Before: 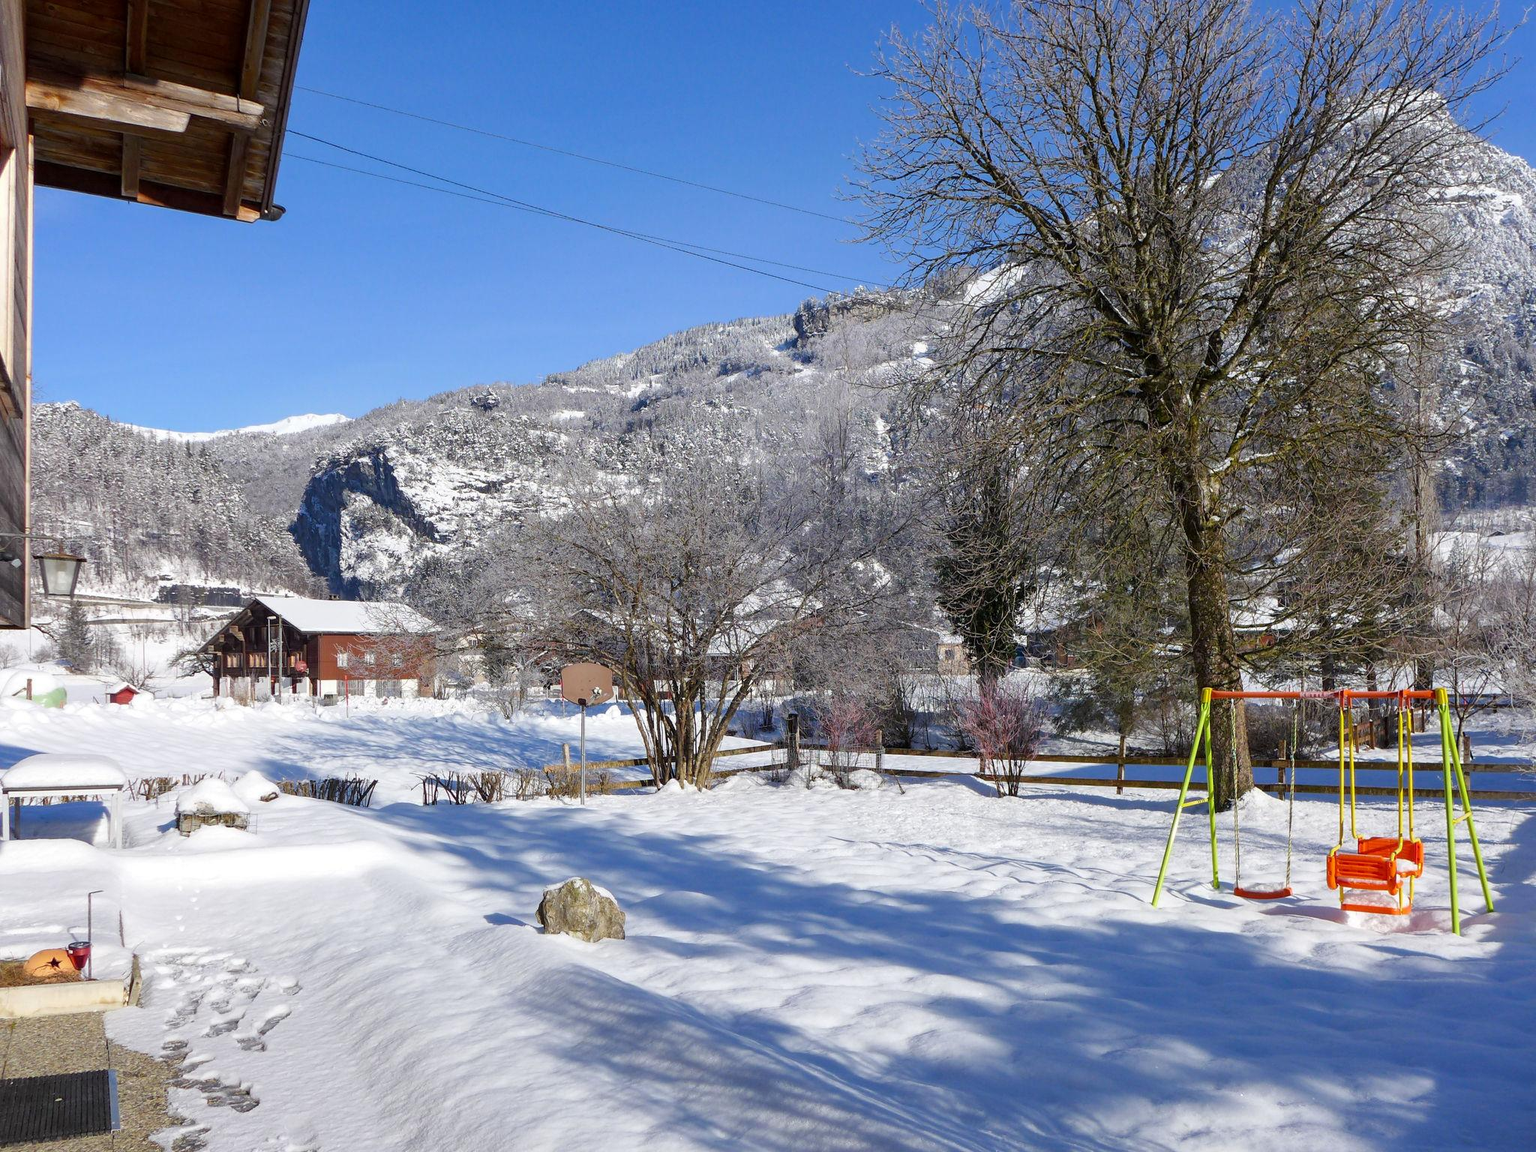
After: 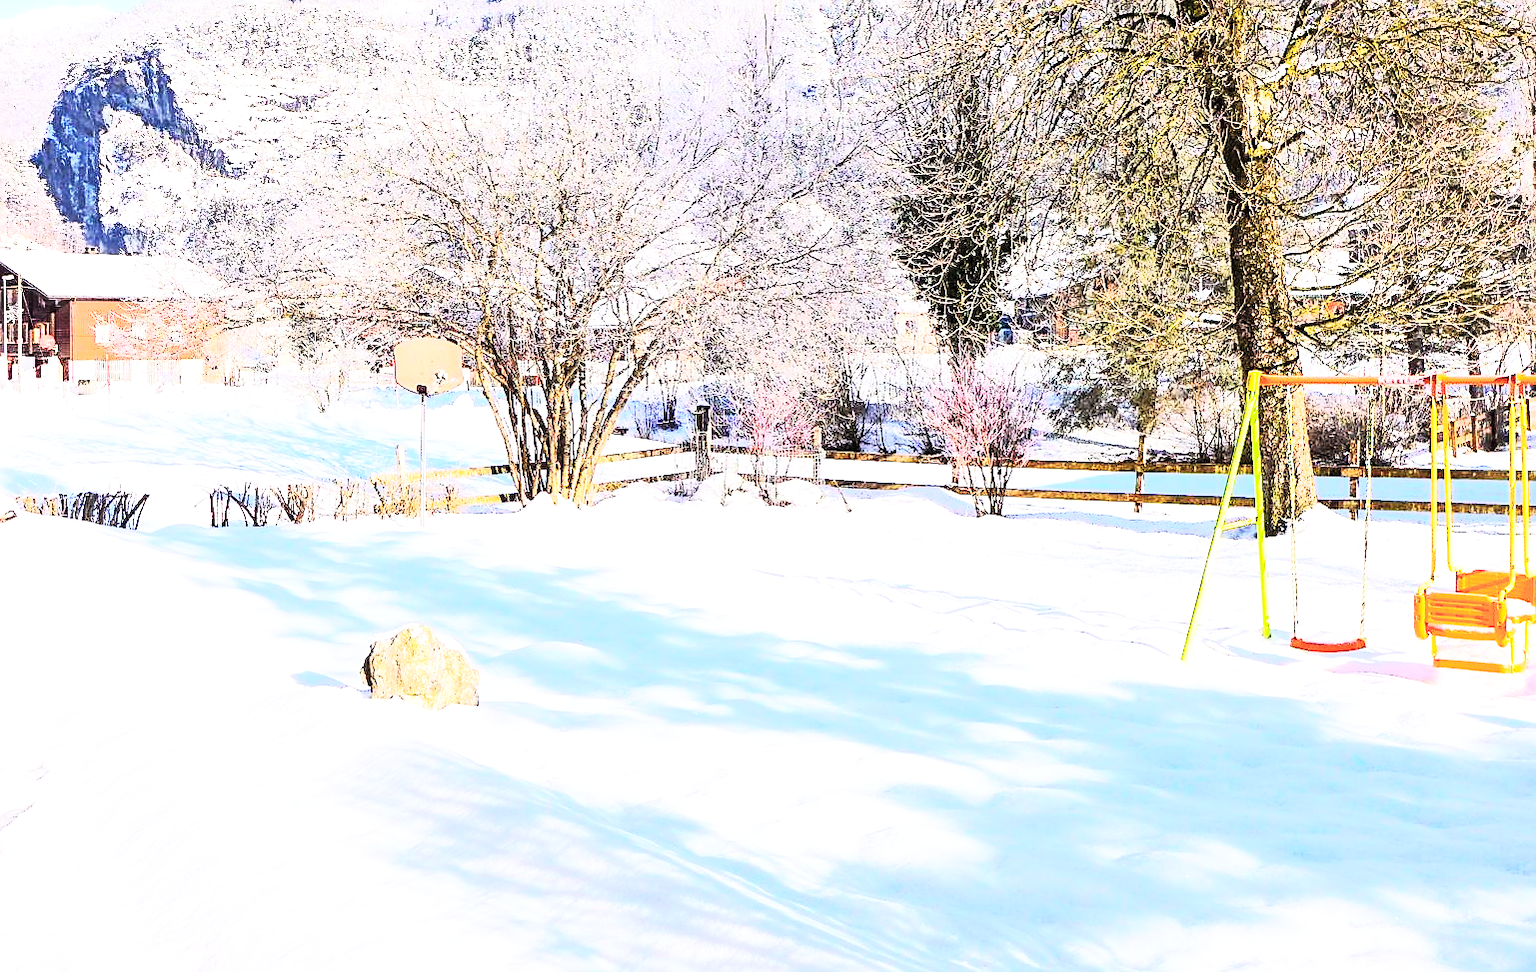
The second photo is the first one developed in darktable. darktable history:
crop and rotate: left 17.33%, top 35.583%, right 7.576%, bottom 1.016%
sharpen: on, module defaults
color balance rgb: power › luminance -3.836%, power › chroma 0.544%, power › hue 39.32°, linear chroma grading › shadows 15.49%, perceptual saturation grading › global saturation 0.219%, perceptual brilliance grading › global brilliance 24.805%
tone curve: curves: ch0 [(0, 0) (0.003, 0.005) (0.011, 0.018) (0.025, 0.041) (0.044, 0.072) (0.069, 0.113) (0.1, 0.163) (0.136, 0.221) (0.177, 0.289) (0.224, 0.366) (0.277, 0.452) (0.335, 0.546) (0.399, 0.65) (0.468, 0.763) (0.543, 0.885) (0.623, 0.93) (0.709, 0.946) (0.801, 0.963) (0.898, 0.981) (1, 1)], color space Lab, independent channels, preserve colors none
base curve: curves: ch0 [(0, 0) (0.028, 0.03) (0.121, 0.232) (0.46, 0.748) (0.859, 0.968) (1, 1)], preserve colors none
